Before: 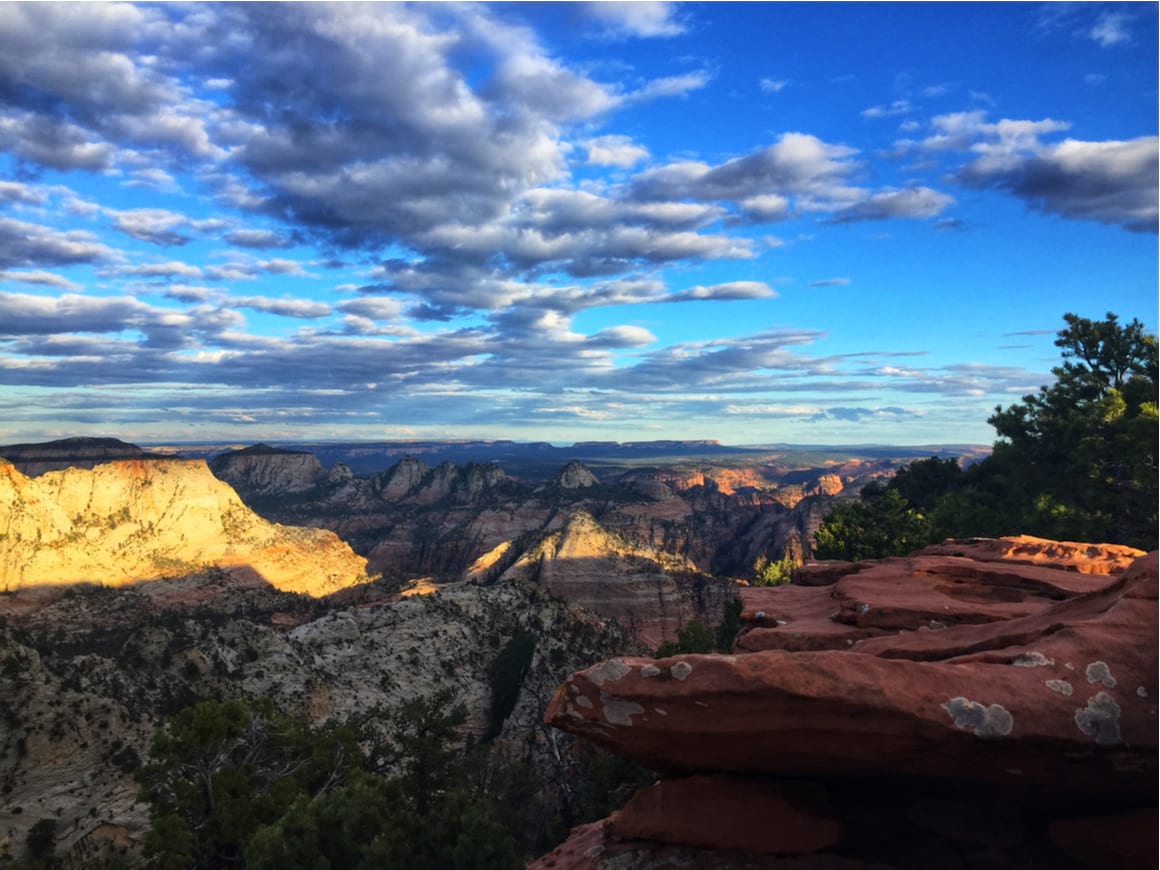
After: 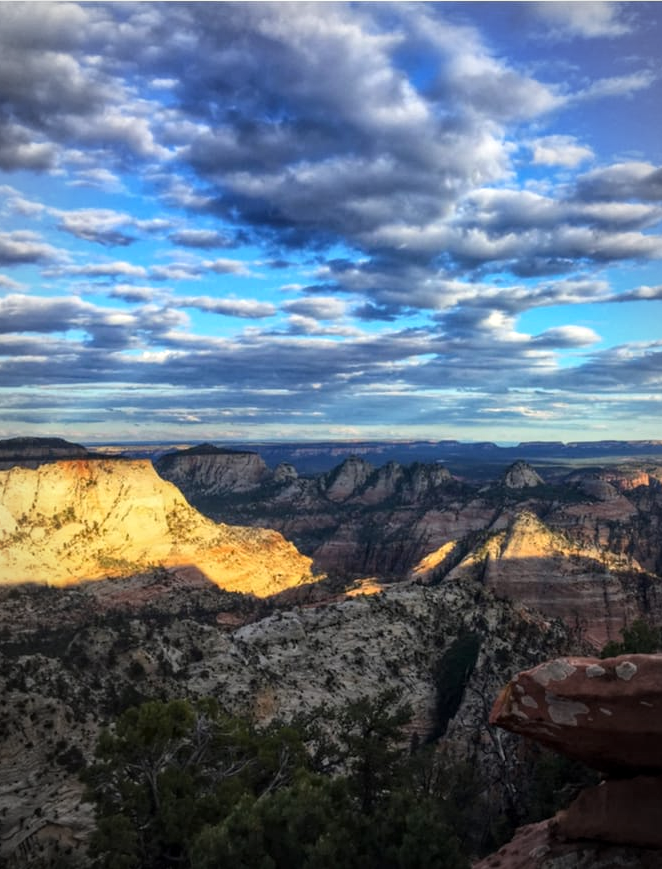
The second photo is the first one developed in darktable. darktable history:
local contrast: on, module defaults
crop: left 4.753%, right 38.163%
vignetting: brightness -0.272, automatic ratio true
